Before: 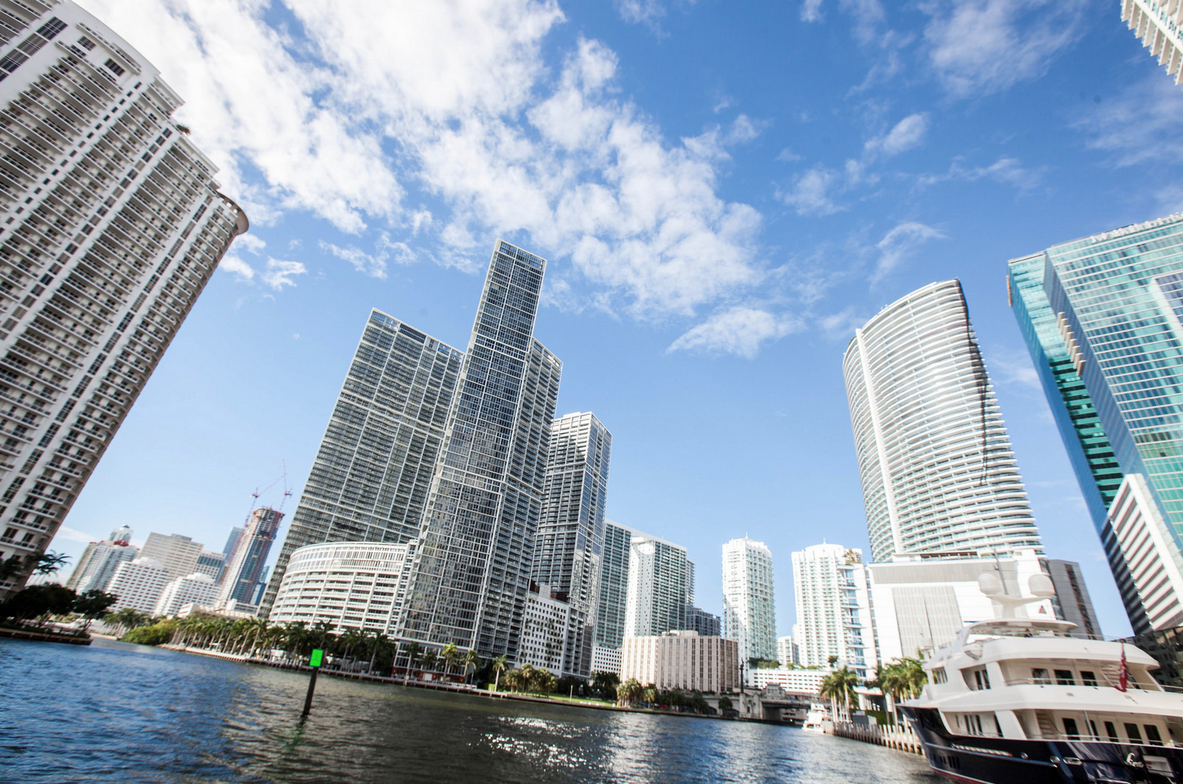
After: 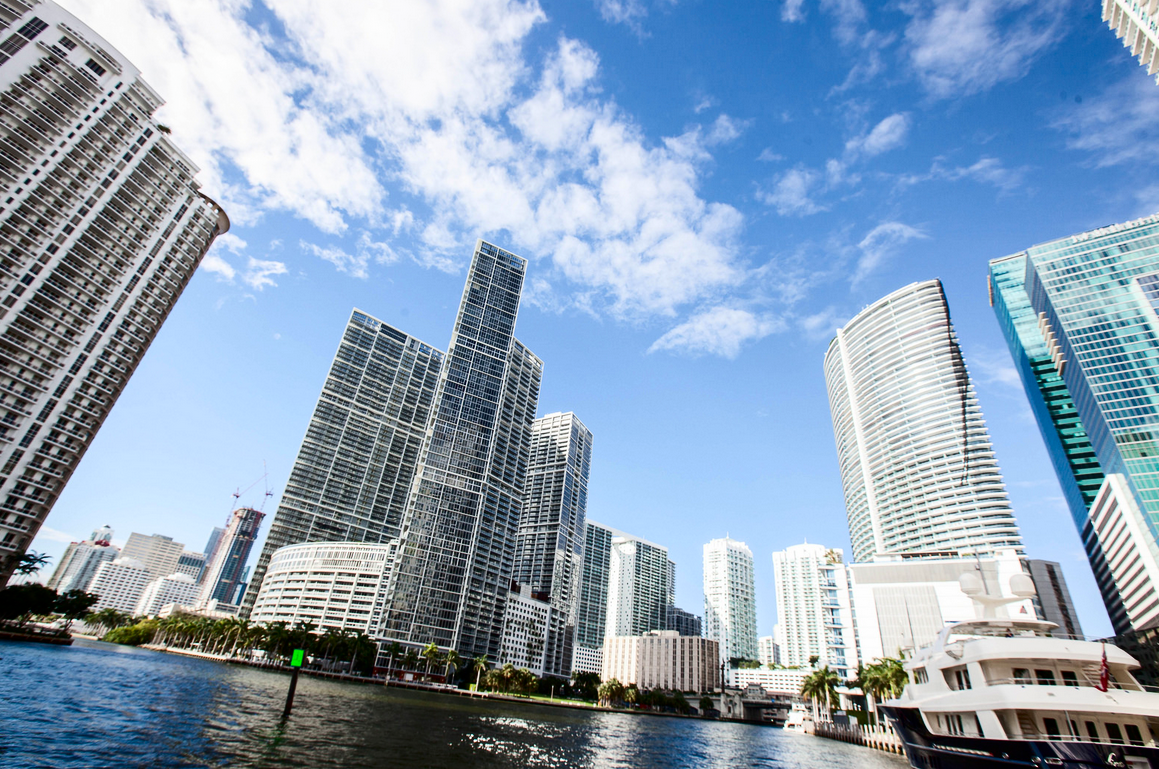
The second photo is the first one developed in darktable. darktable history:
crop: left 1.675%, right 0.273%, bottom 1.86%
contrast brightness saturation: contrast 0.196, brightness -0.102, saturation 0.102
